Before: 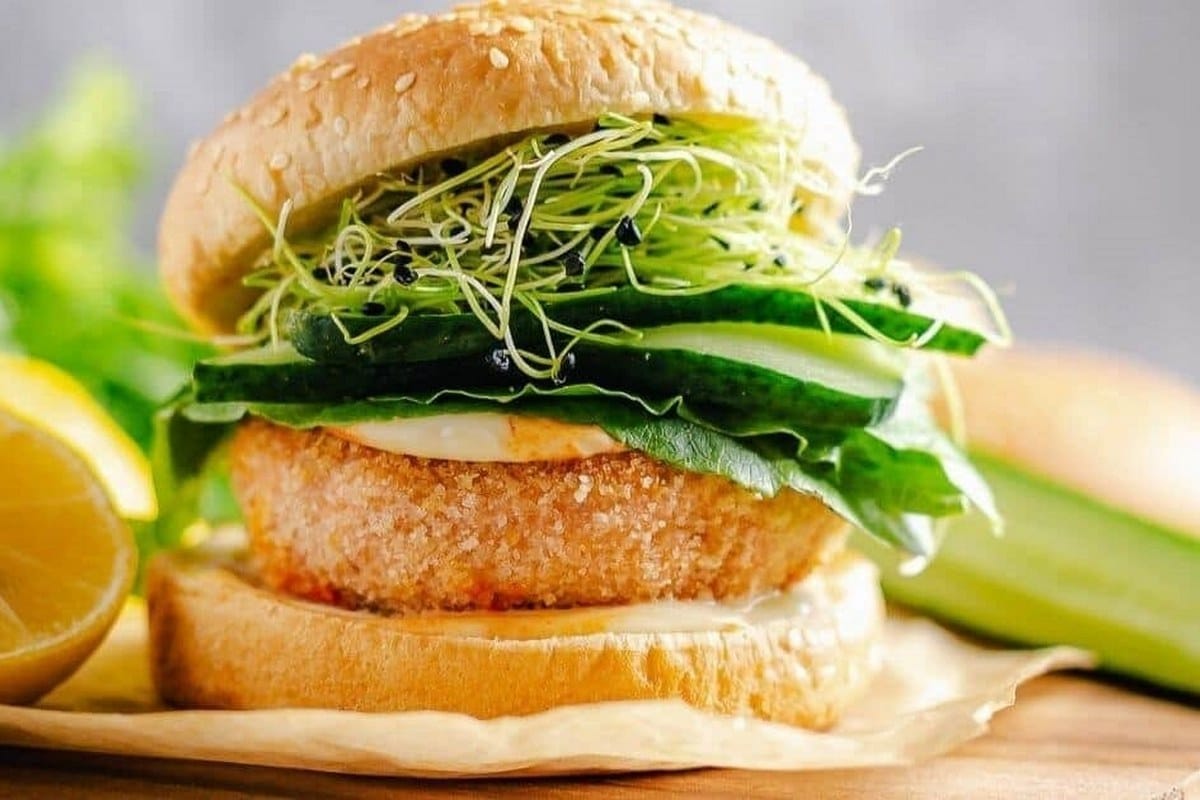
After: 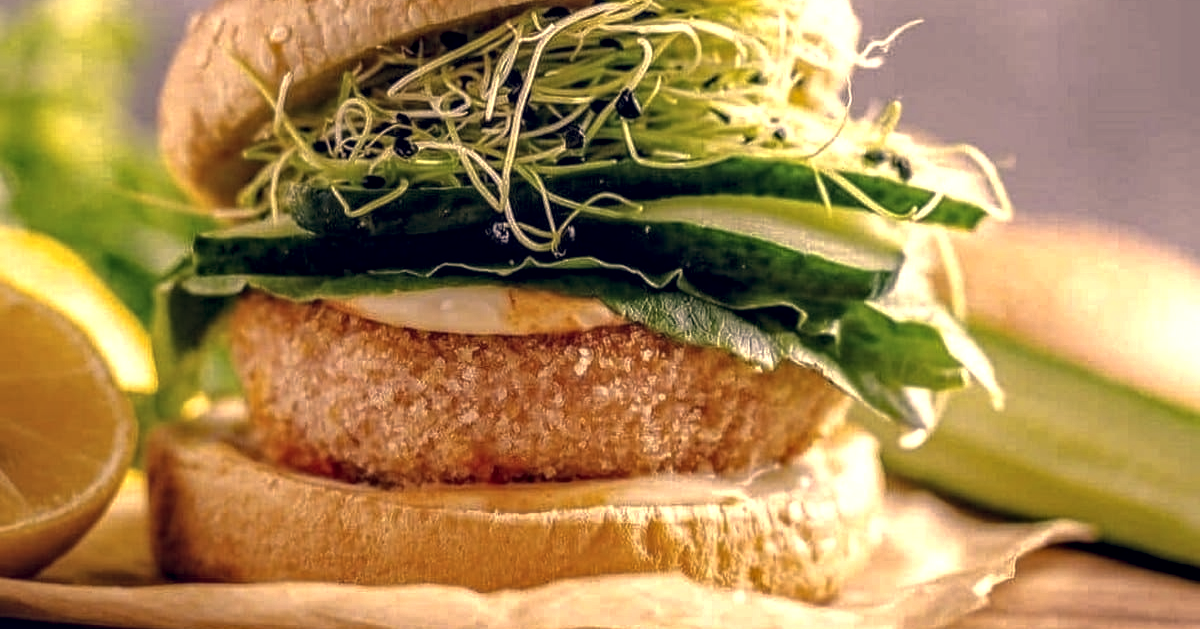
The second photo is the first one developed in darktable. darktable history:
base curve: curves: ch0 [(0, 0) (0.595, 0.418) (1, 1)]
crop and rotate: top 15.907%, bottom 5.348%
local contrast: detail 139%
exposure: exposure 0.202 EV, compensate highlight preservation false
color correction: highlights a* 19.93, highlights b* 28.11, shadows a* 3.5, shadows b* -17.55, saturation 0.737
haze removal: strength 0.287, distance 0.257, compatibility mode true, adaptive false
